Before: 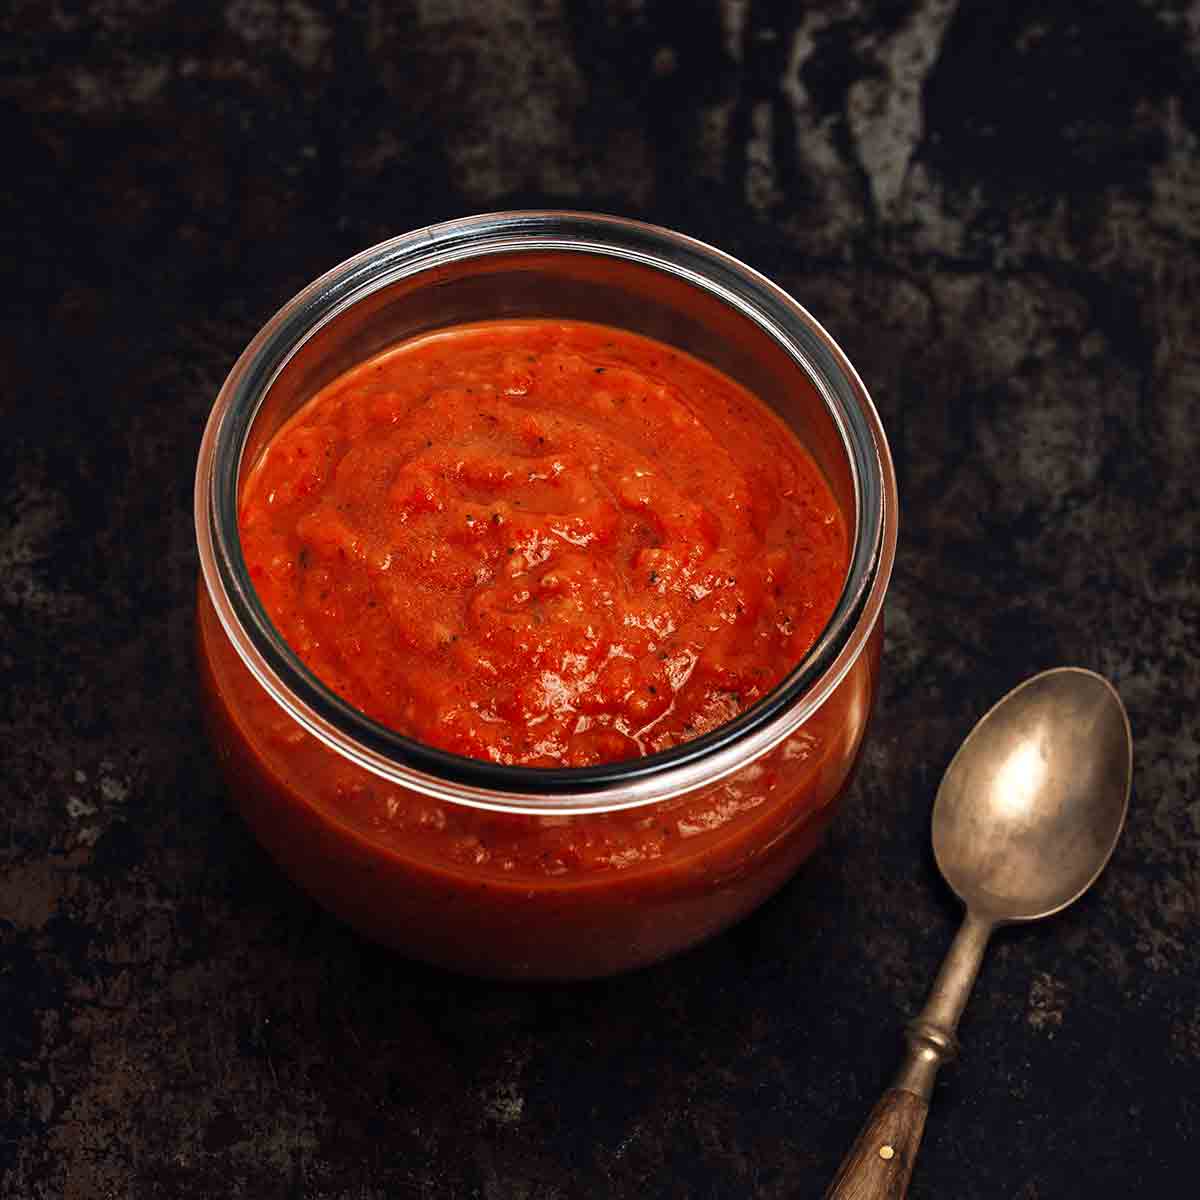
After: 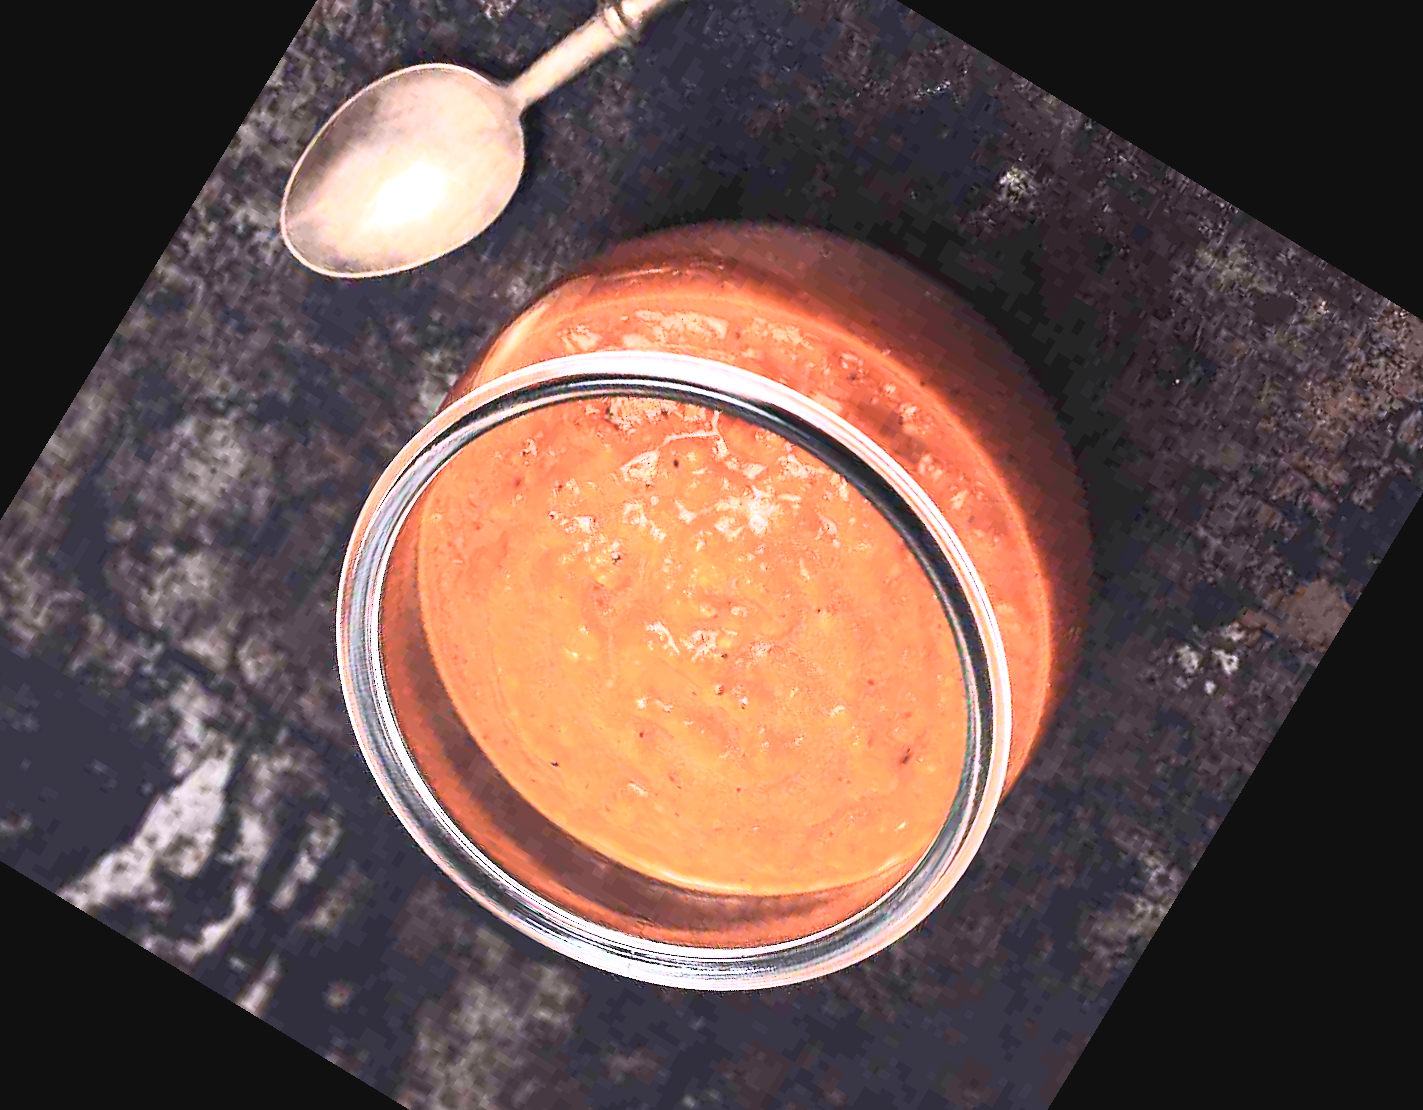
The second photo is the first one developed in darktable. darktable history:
crop and rotate: angle 148.68°, left 9.111%, top 15.603%, right 4.588%, bottom 17.041%
white balance: red 1.042, blue 1.17
contrast brightness saturation: contrast 0.43, brightness 0.56, saturation -0.19
exposure: black level correction 0, exposure 1.625 EV, compensate exposure bias true, compensate highlight preservation false
